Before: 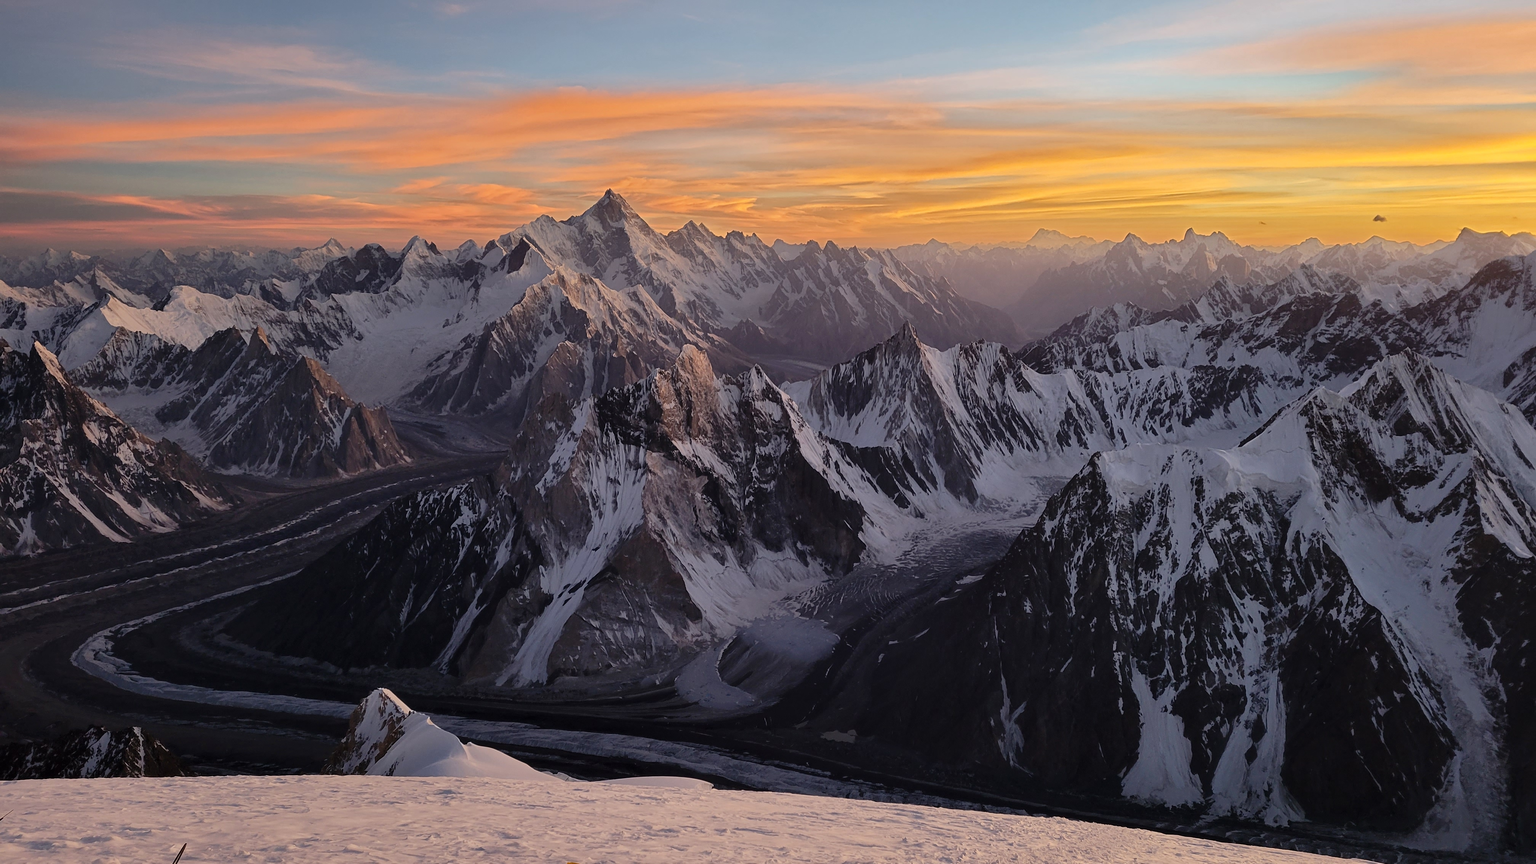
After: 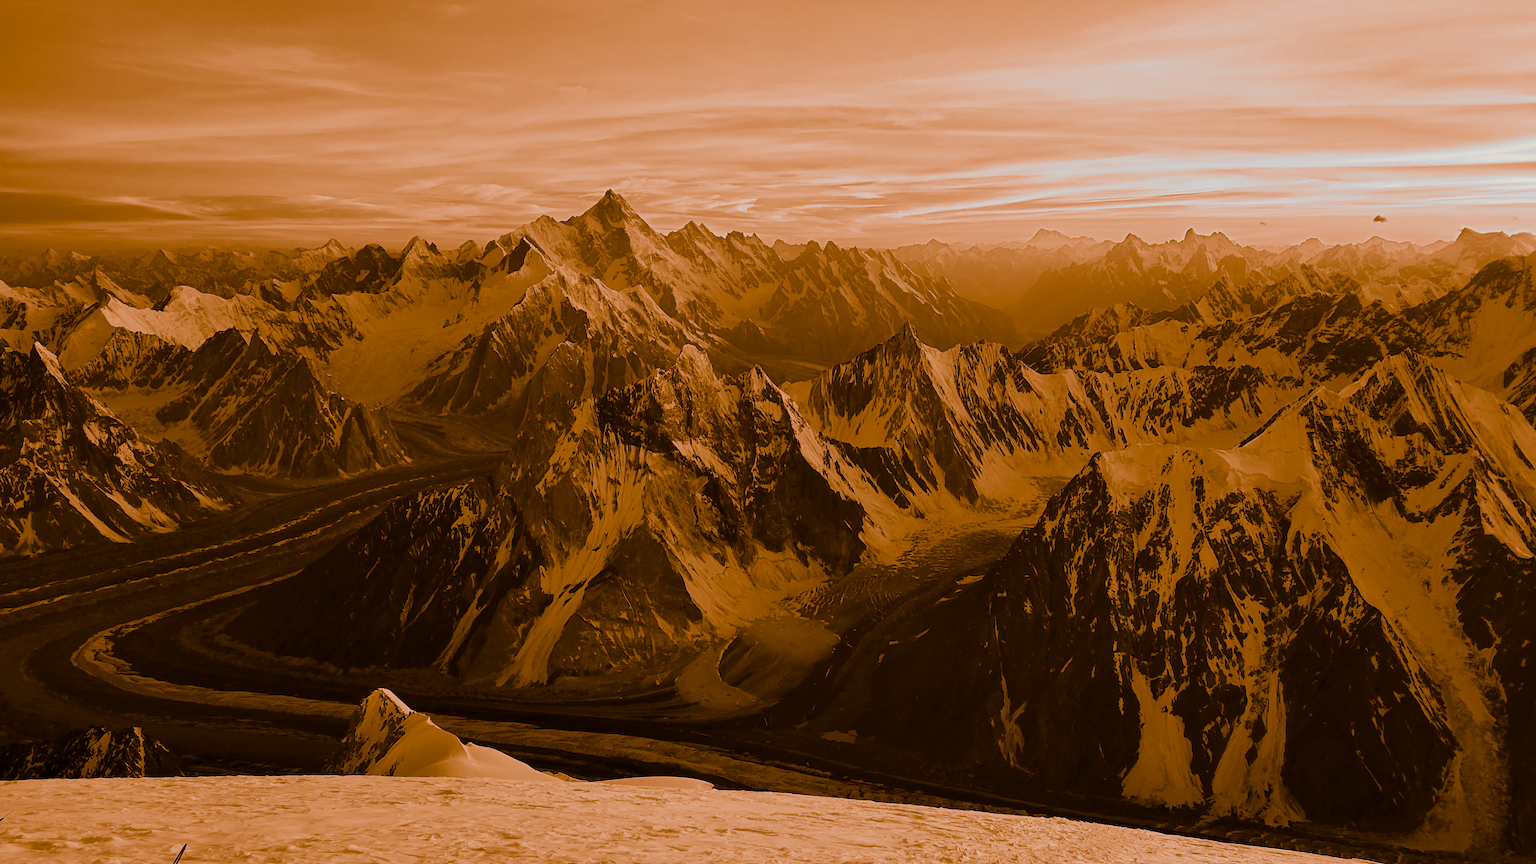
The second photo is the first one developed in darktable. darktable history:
white balance: emerald 1
split-toning: shadows › hue 26°, shadows › saturation 0.92, highlights › hue 40°, highlights › saturation 0.92, balance -63, compress 0%
monochrome: a 30.25, b 92.03
